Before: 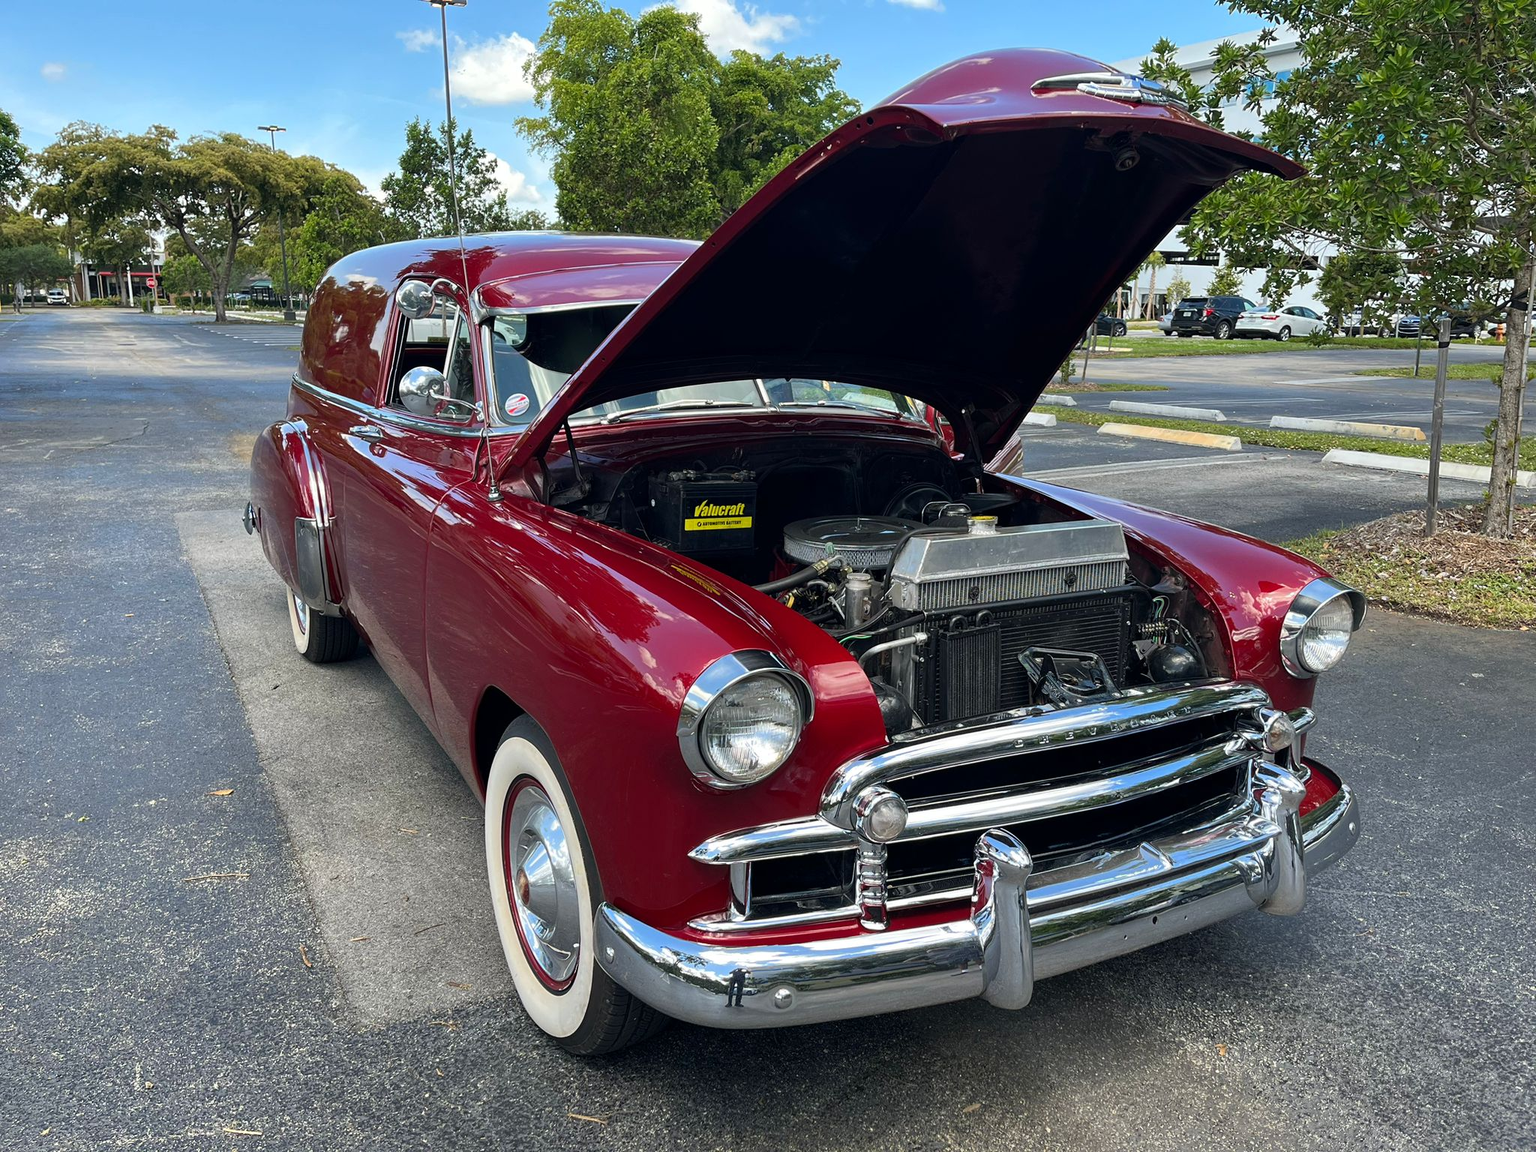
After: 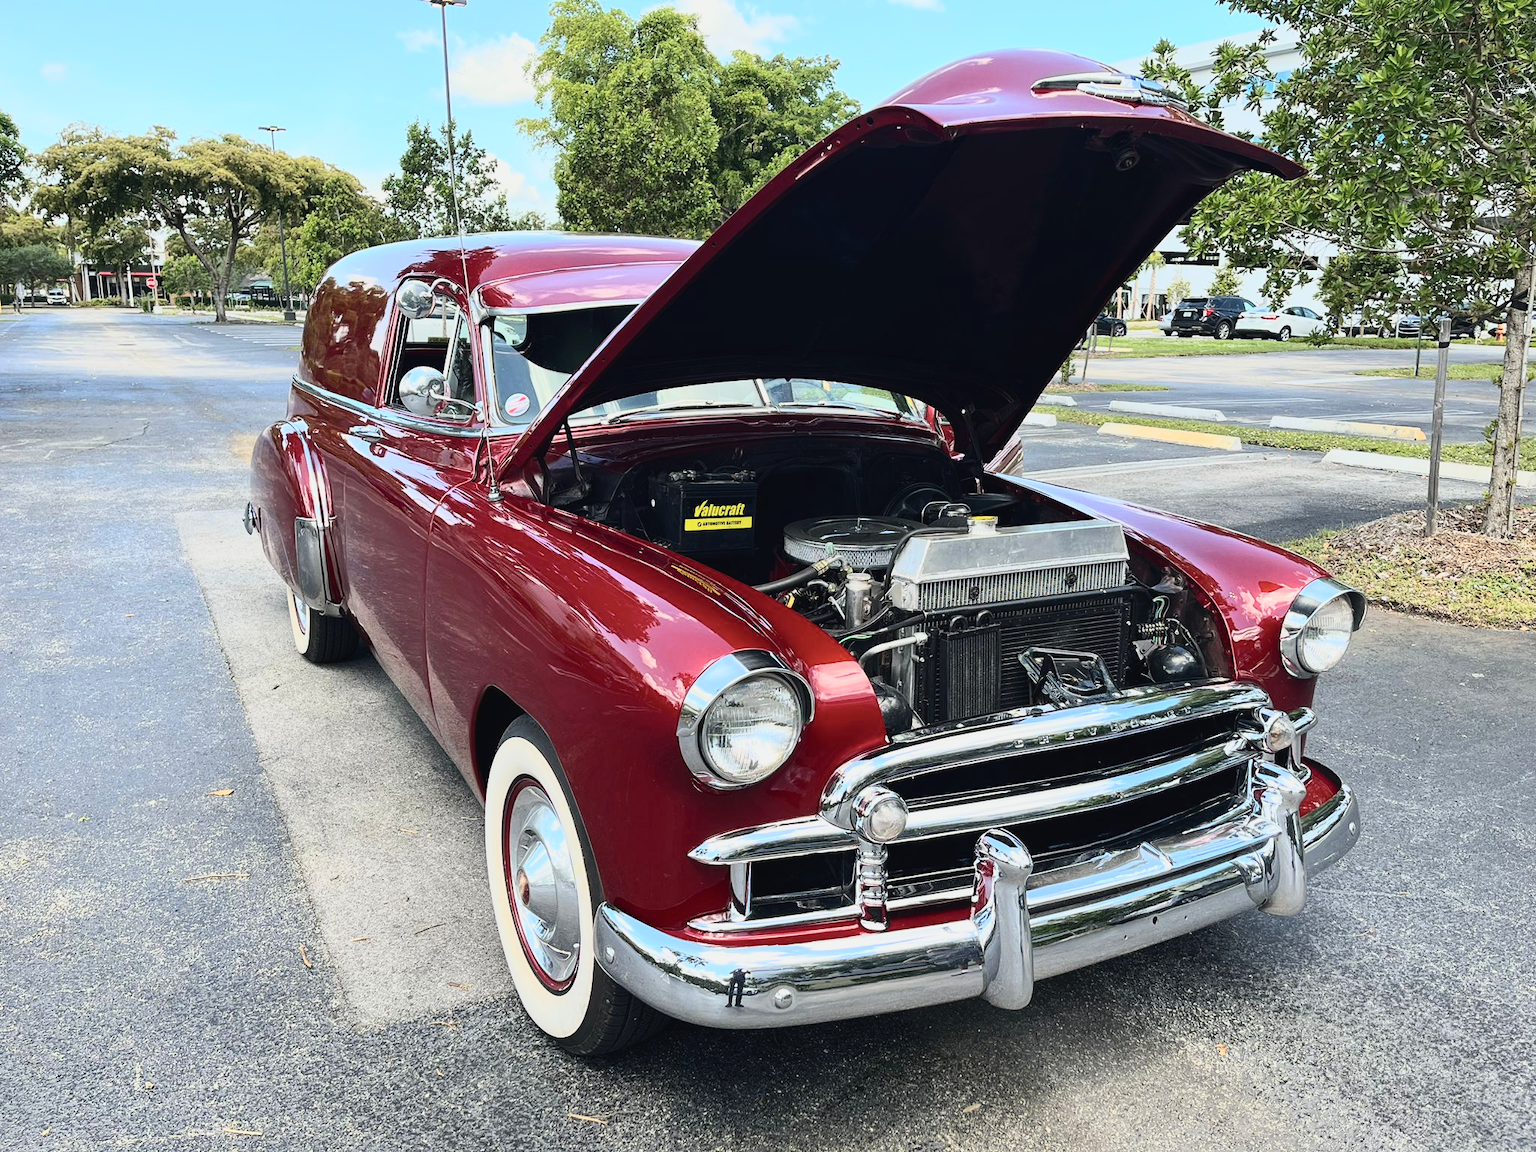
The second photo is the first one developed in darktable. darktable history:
tone curve: curves: ch0 [(0, 0.026) (0.146, 0.158) (0.272, 0.34) (0.434, 0.625) (0.676, 0.871) (0.994, 0.955)], color space Lab, independent channels, preserve colors none
